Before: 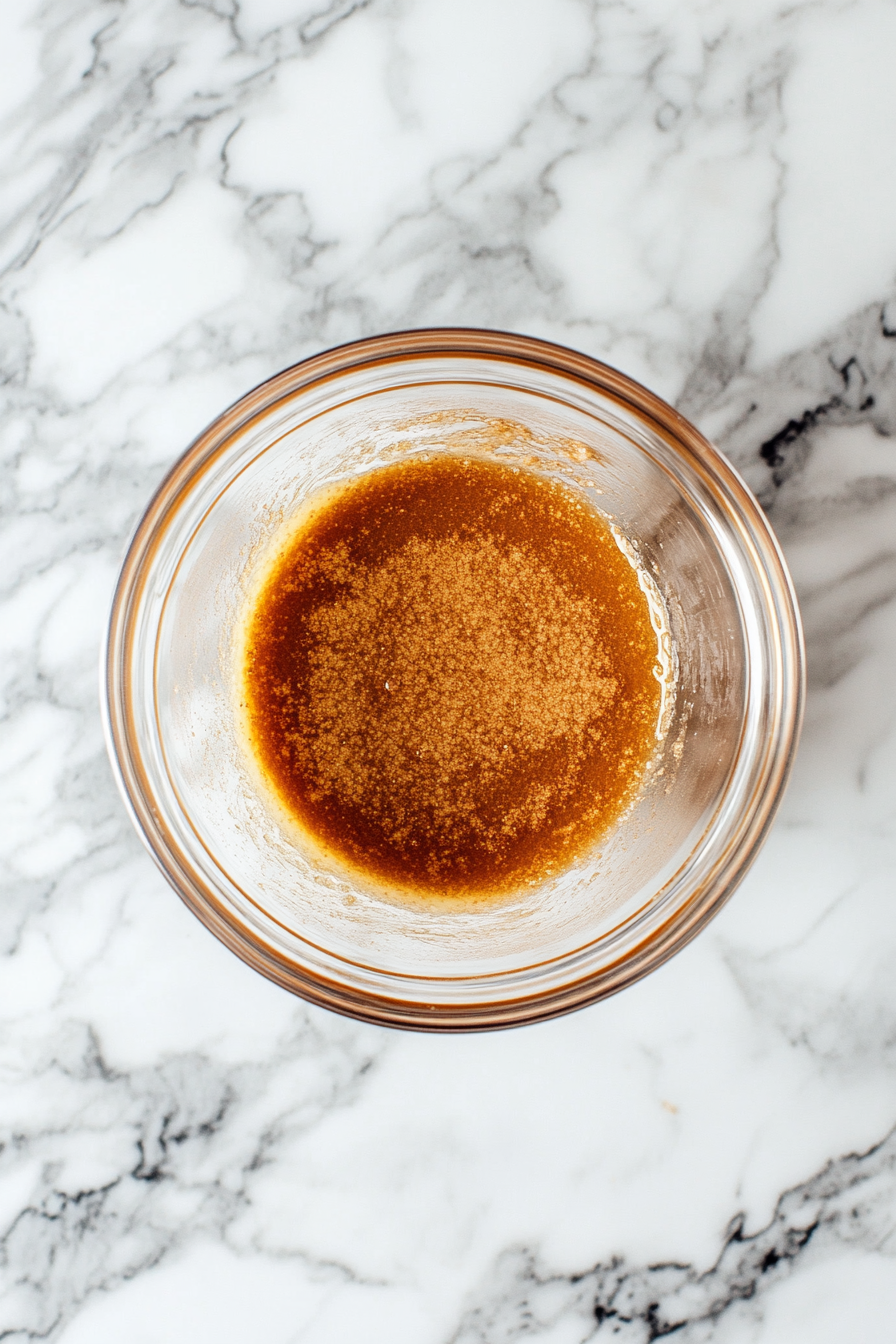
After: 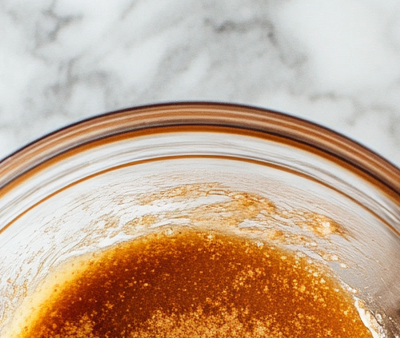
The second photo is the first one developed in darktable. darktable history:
crop: left 28.619%, top 16.82%, right 26.707%, bottom 57.97%
